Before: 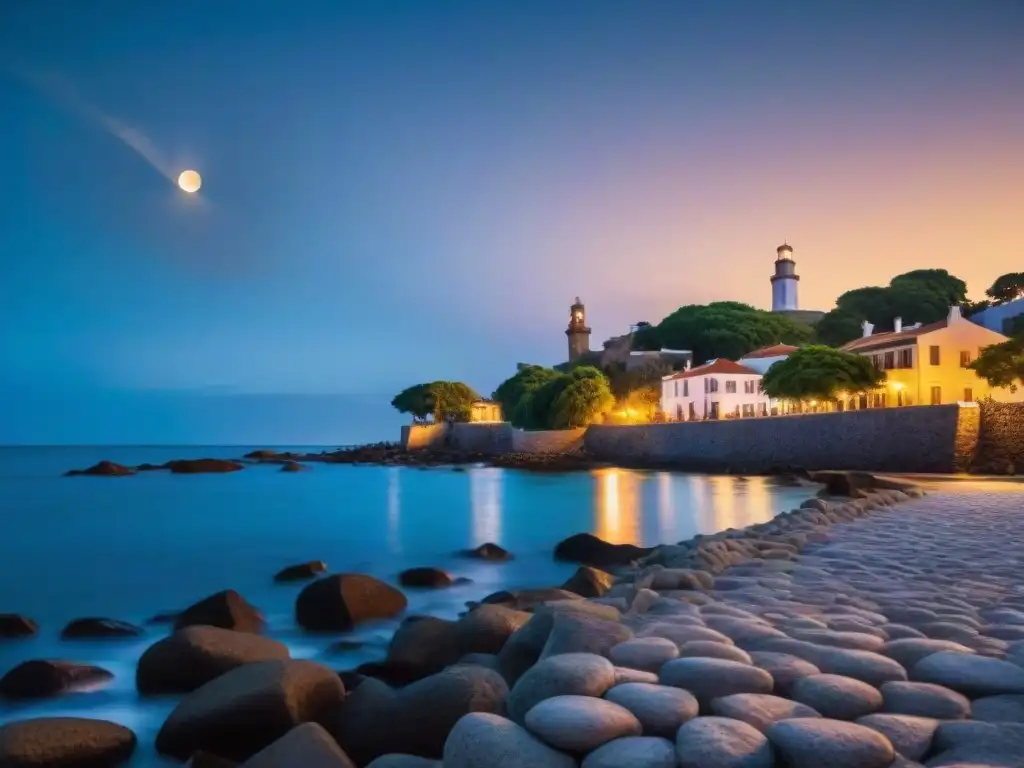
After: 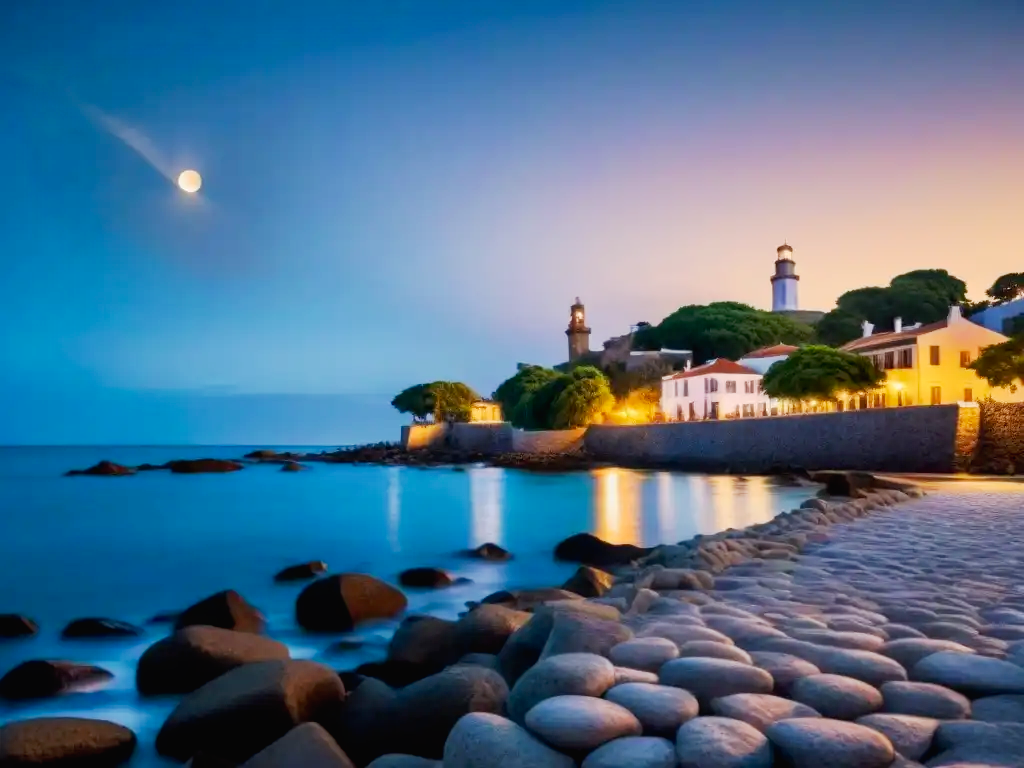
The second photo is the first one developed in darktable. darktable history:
tone curve: curves: ch0 [(0, 0.013) (0.054, 0.018) (0.205, 0.191) (0.289, 0.292) (0.39, 0.424) (0.493, 0.551) (0.666, 0.743) (0.795, 0.841) (1, 0.998)]; ch1 [(0, 0) (0.385, 0.343) (0.439, 0.415) (0.494, 0.495) (0.501, 0.501) (0.51, 0.509) (0.548, 0.554) (0.586, 0.614) (0.66, 0.706) (0.783, 0.804) (1, 1)]; ch2 [(0, 0) (0.304, 0.31) (0.403, 0.399) (0.441, 0.428) (0.47, 0.469) (0.498, 0.496) (0.524, 0.538) (0.566, 0.579) (0.633, 0.665) (0.7, 0.711) (1, 1)], preserve colors none
